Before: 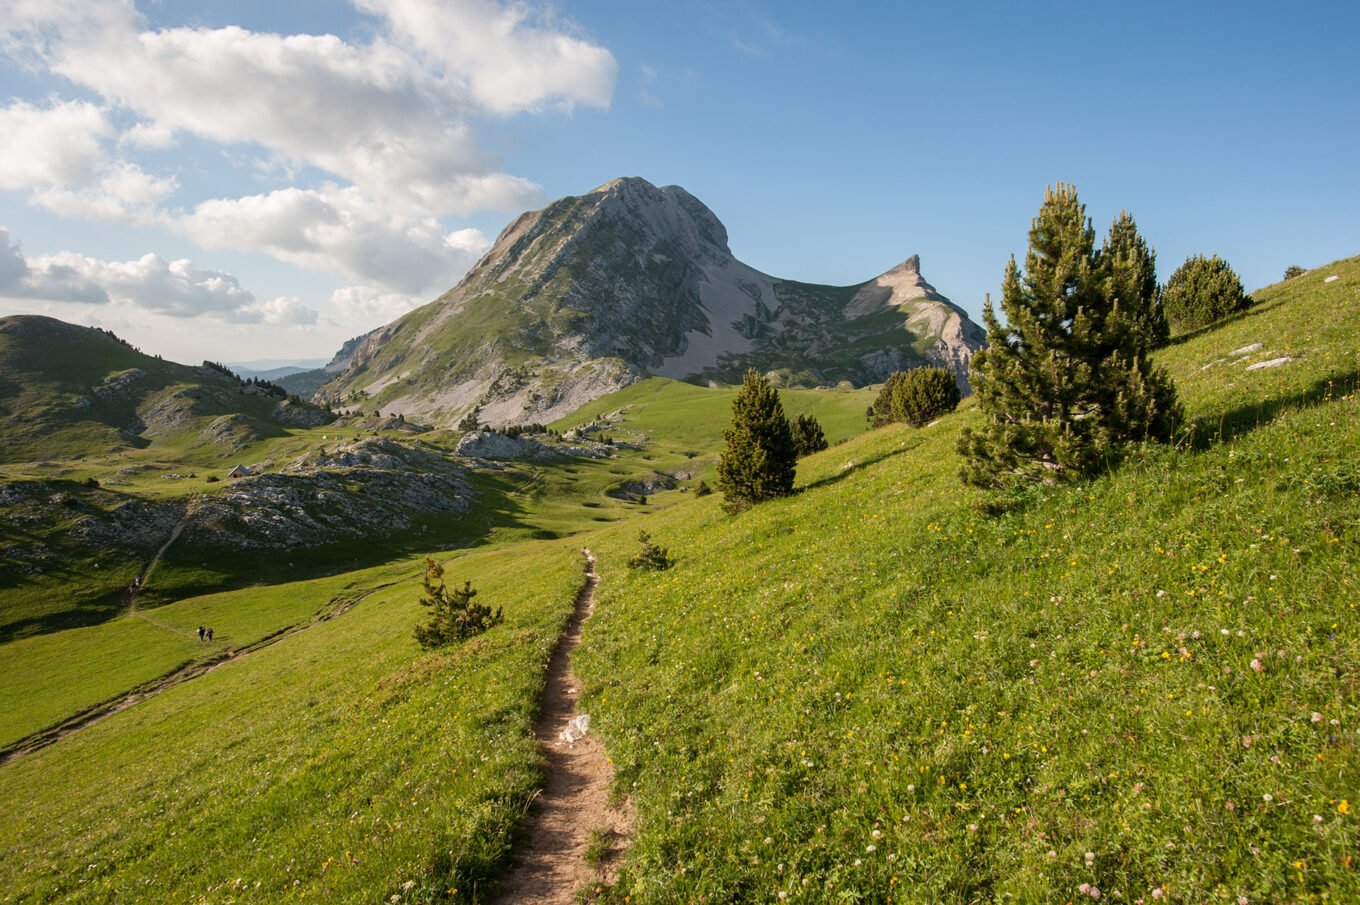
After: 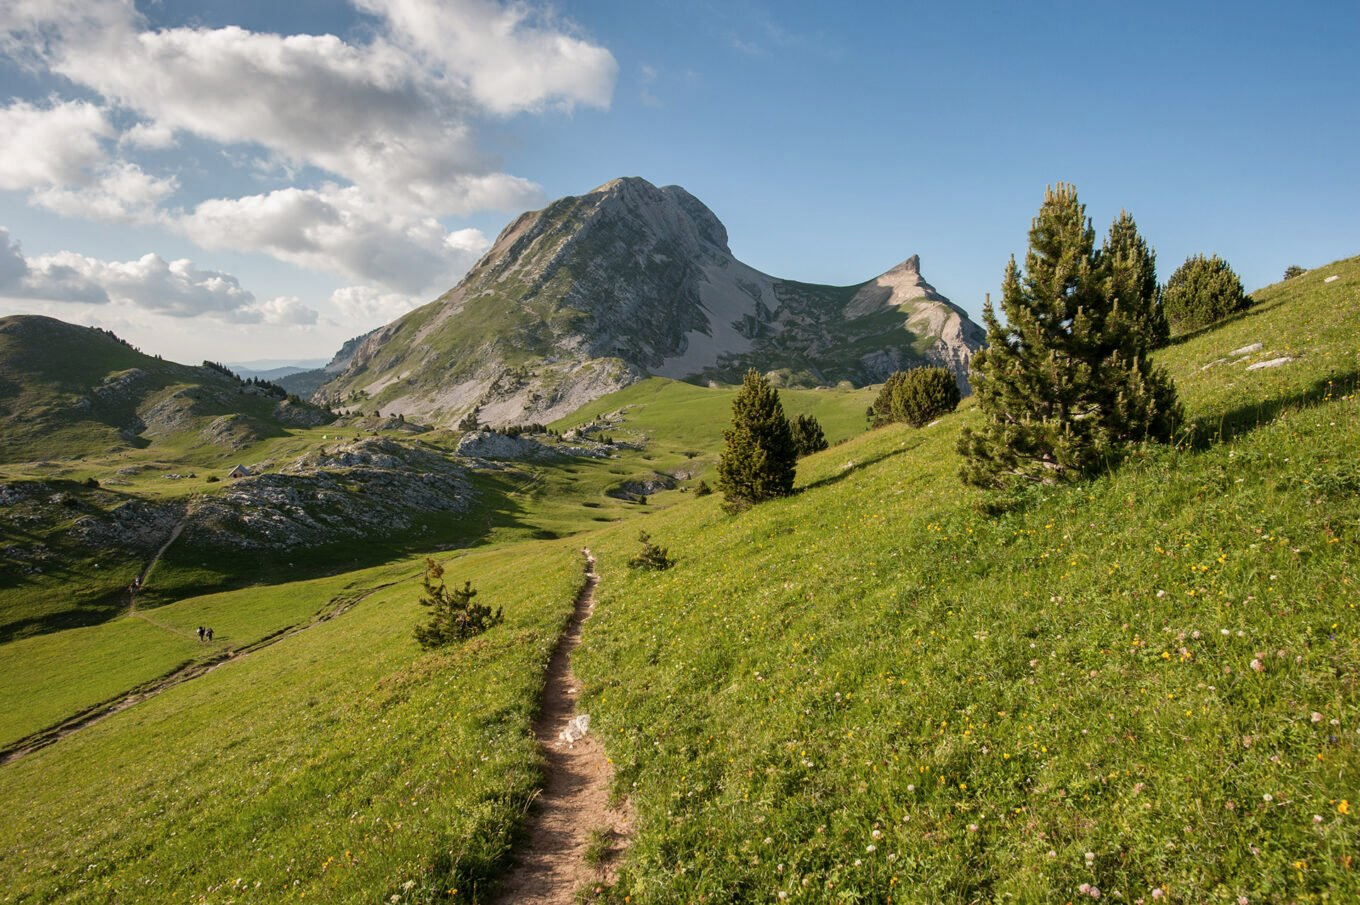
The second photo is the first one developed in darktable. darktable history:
contrast brightness saturation: saturation -0.047
shadows and highlights: radius 116.8, shadows 41.84, highlights -61.55, soften with gaussian
